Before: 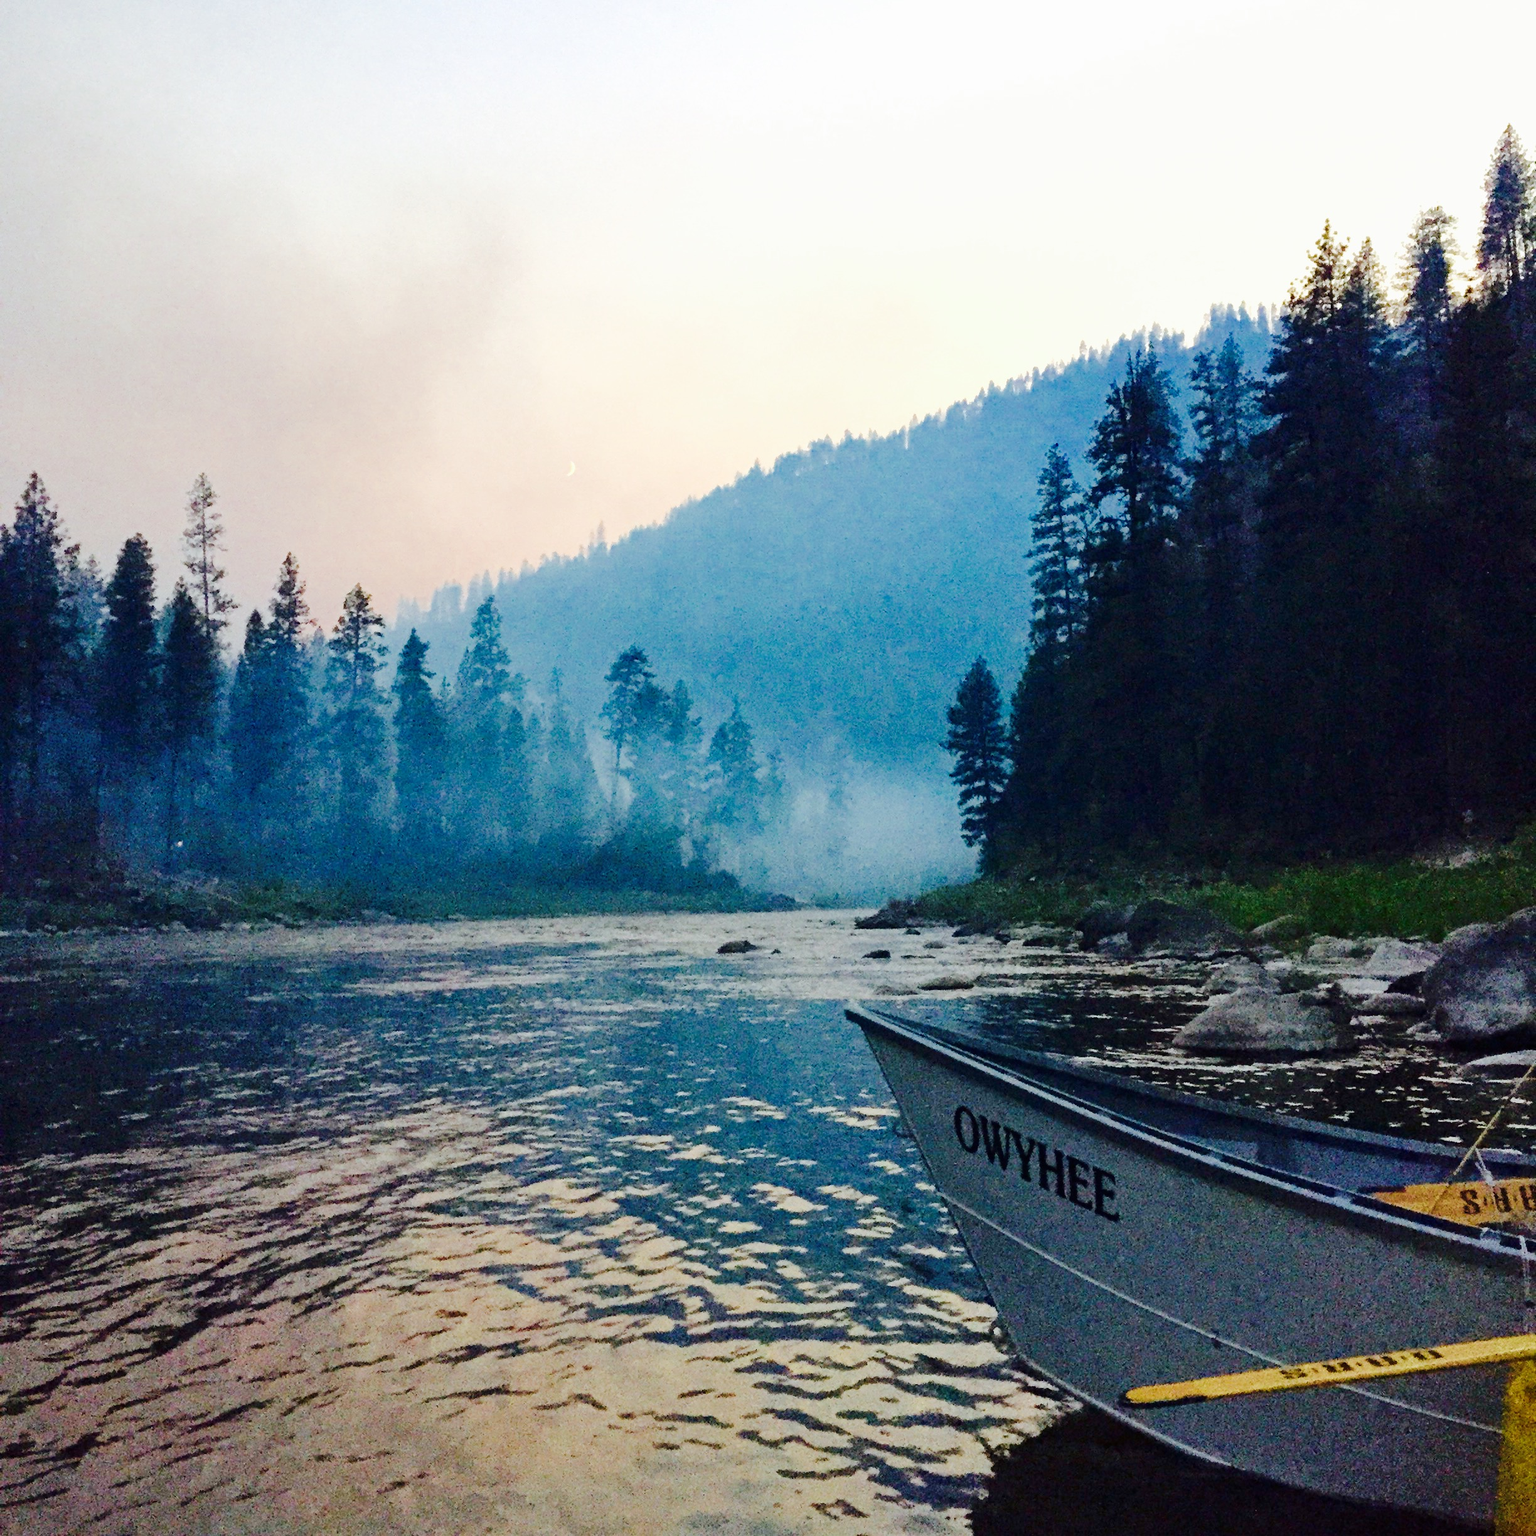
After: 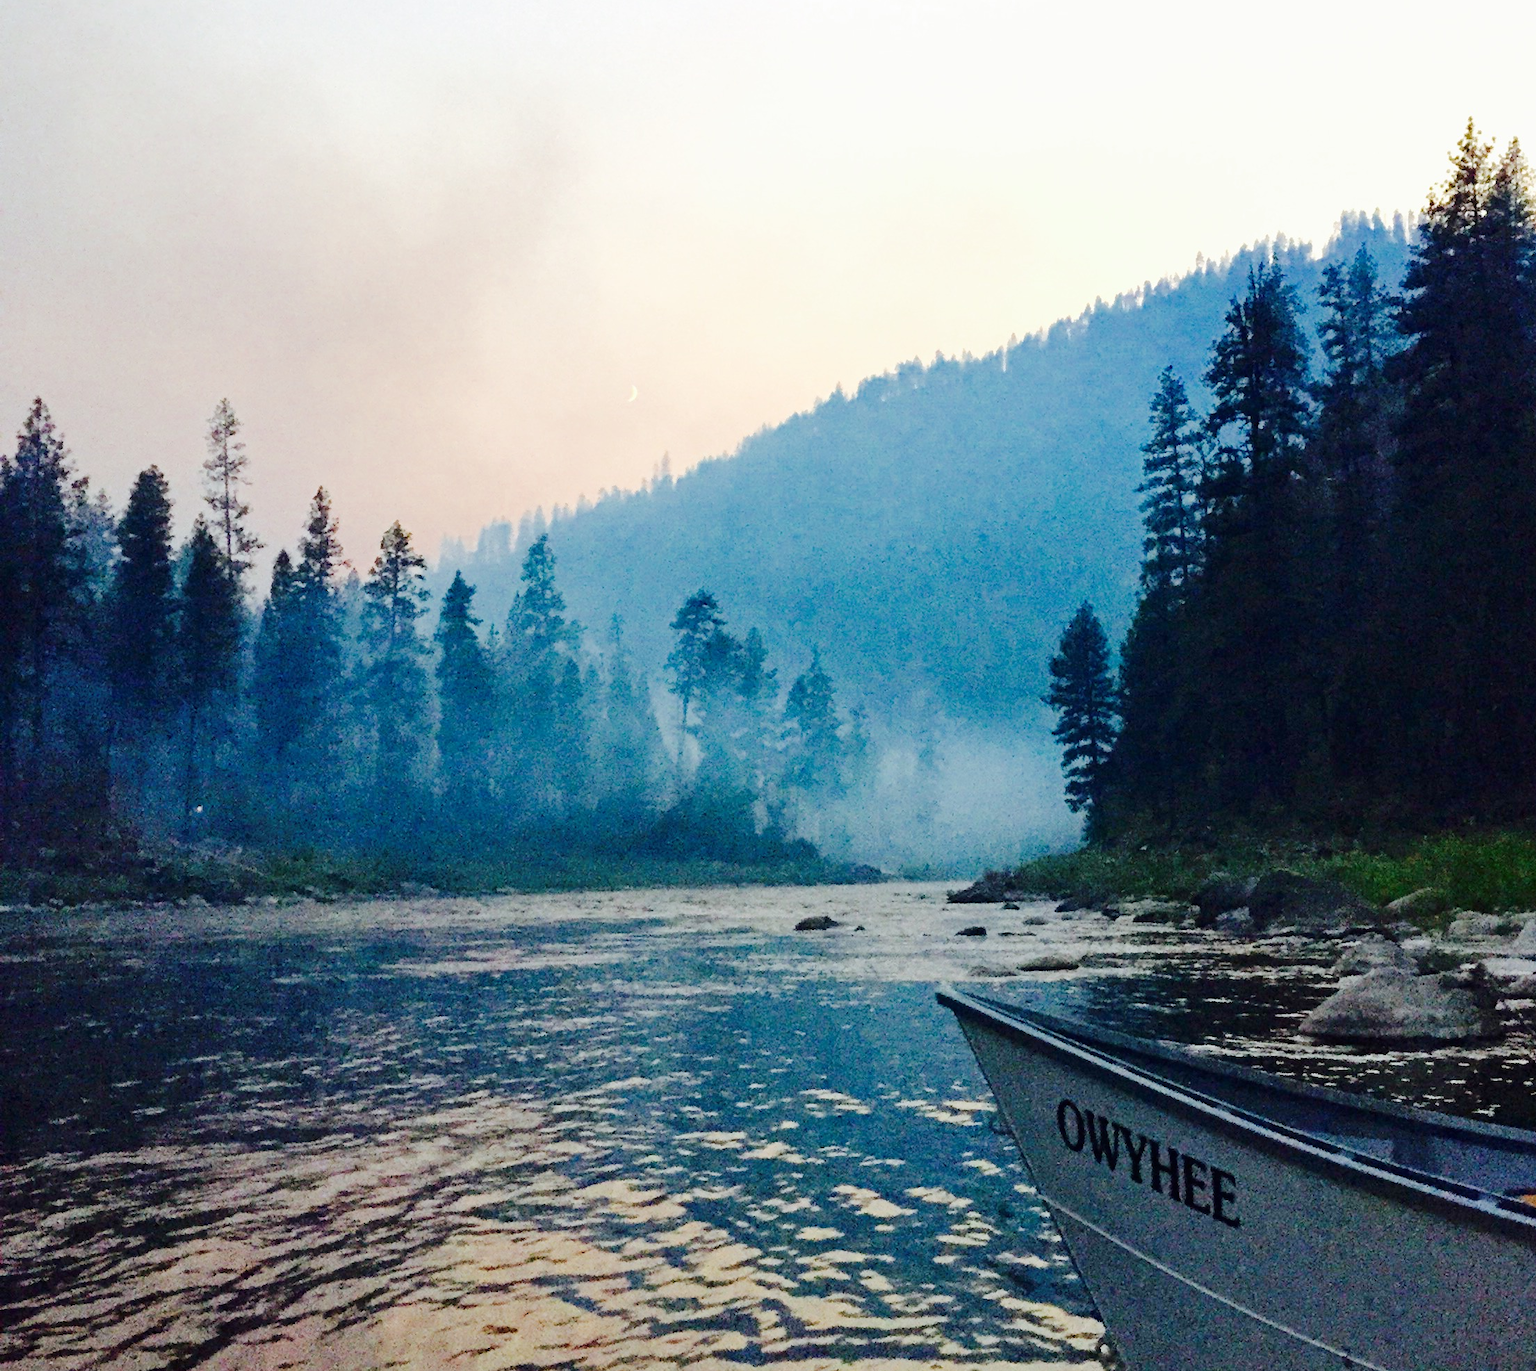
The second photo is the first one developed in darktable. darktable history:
crop: top 7.396%, right 9.721%, bottom 12.002%
